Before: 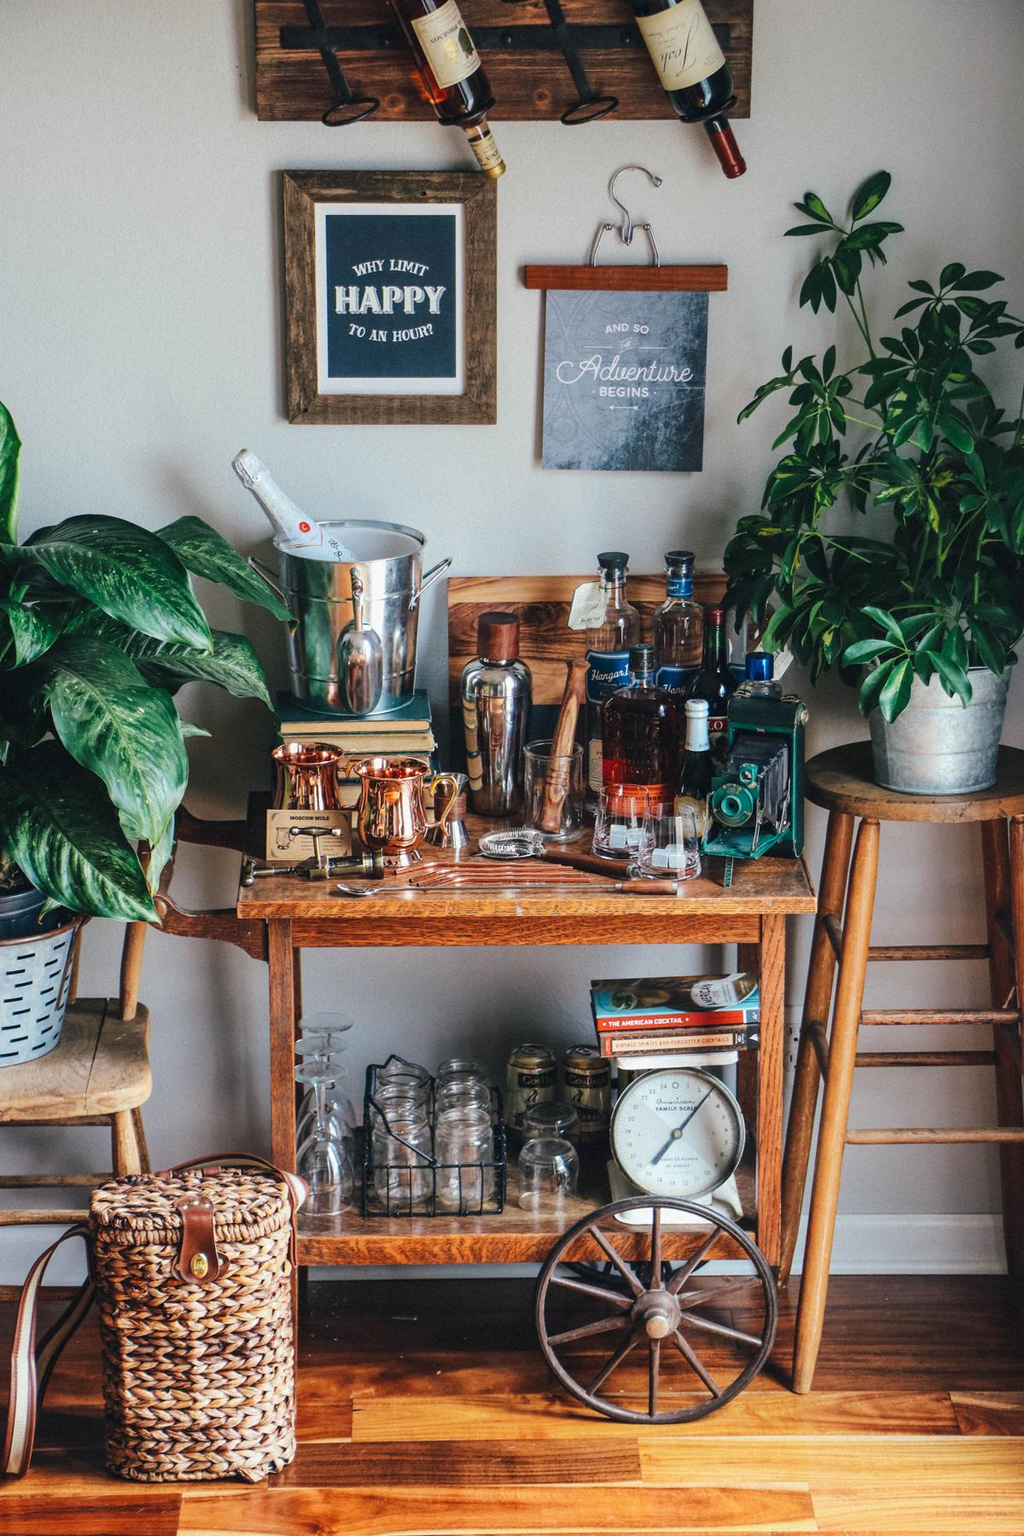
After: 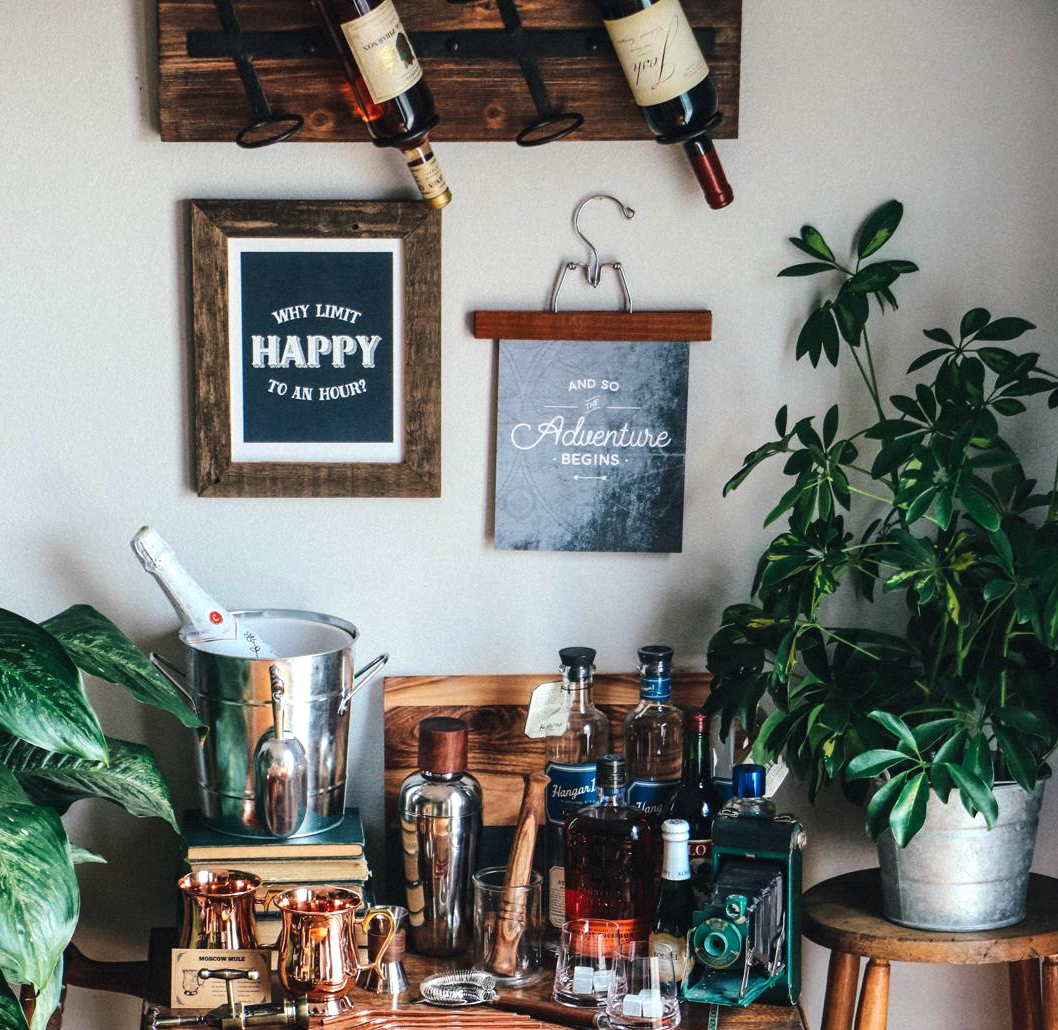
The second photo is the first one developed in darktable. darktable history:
crop and rotate: left 11.812%, bottom 42.776%
tone equalizer: -8 EV -0.417 EV, -7 EV -0.389 EV, -6 EV -0.333 EV, -5 EV -0.222 EV, -3 EV 0.222 EV, -2 EV 0.333 EV, -1 EV 0.389 EV, +0 EV 0.417 EV, edges refinement/feathering 500, mask exposure compensation -1.57 EV, preserve details no
